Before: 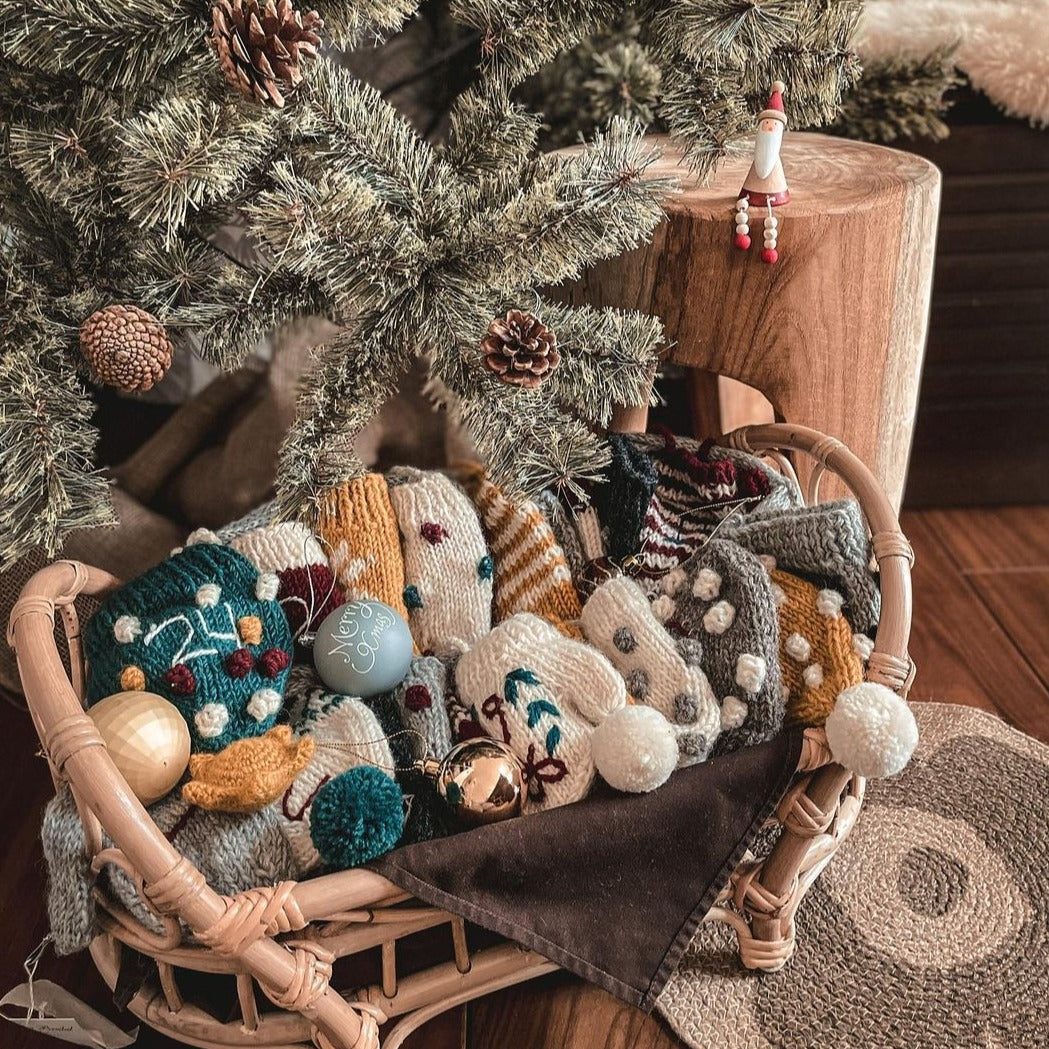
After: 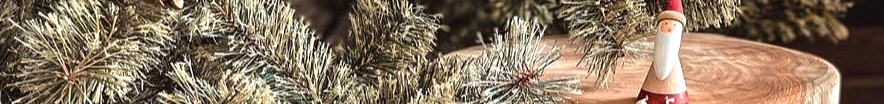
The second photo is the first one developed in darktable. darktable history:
crop and rotate: left 9.644%, top 9.491%, right 6.021%, bottom 80.509%
color balance: lift [1, 1.001, 0.999, 1.001], gamma [1, 1.004, 1.007, 0.993], gain [1, 0.991, 0.987, 1.013], contrast 7.5%, contrast fulcrum 10%, output saturation 115%
